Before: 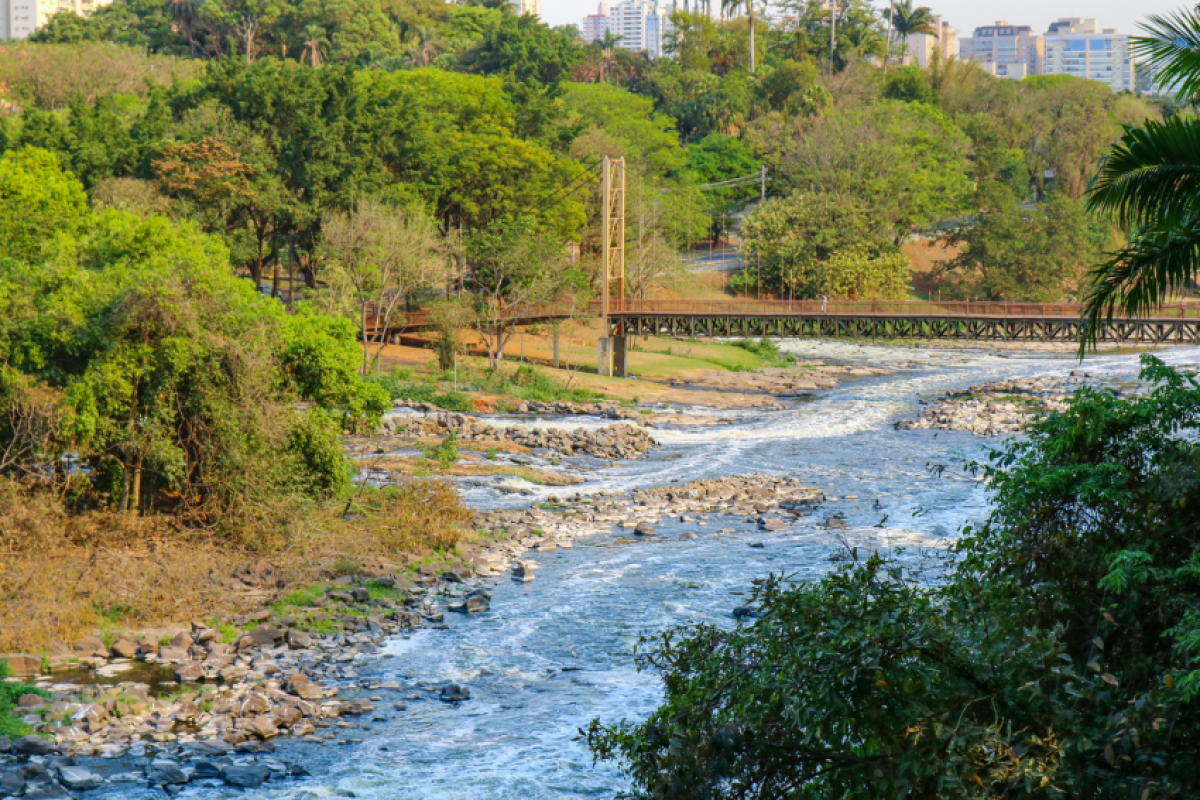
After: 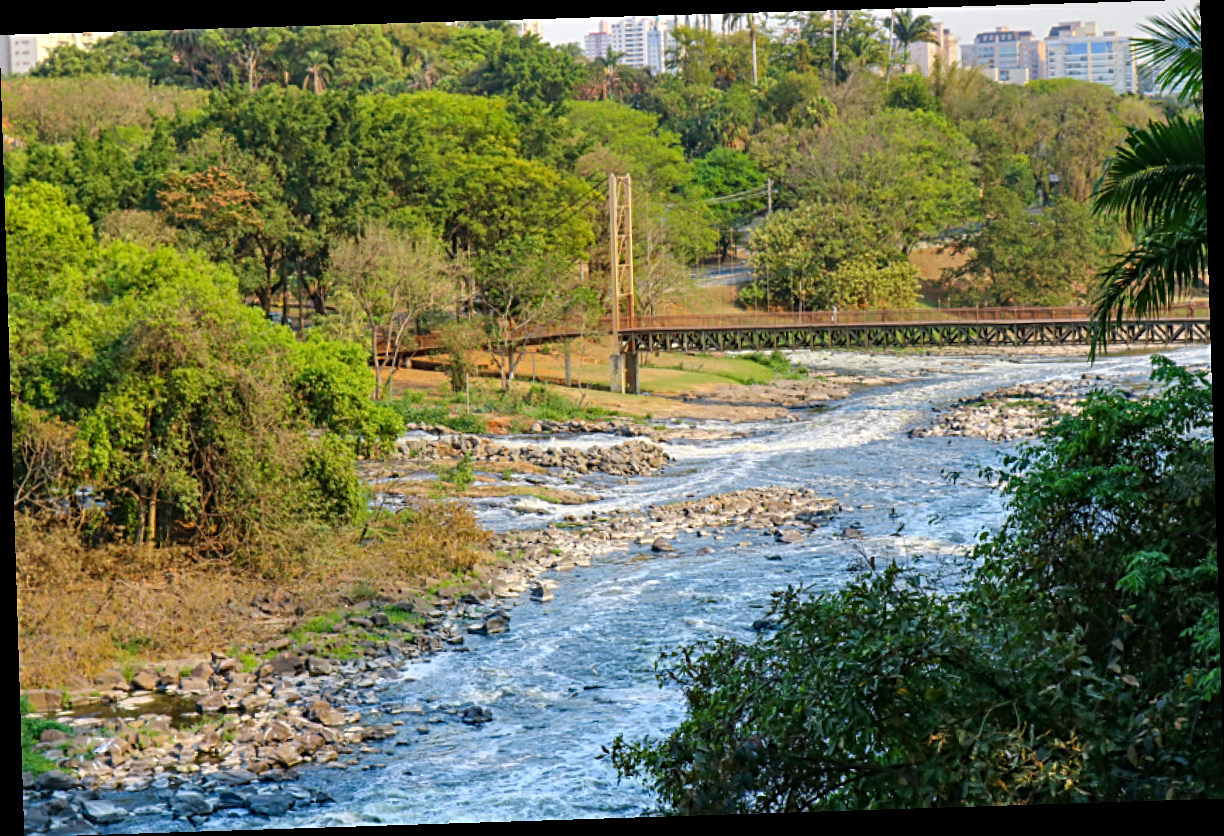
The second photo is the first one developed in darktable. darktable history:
tone equalizer: on, module defaults
rotate and perspective: rotation -1.77°, lens shift (horizontal) 0.004, automatic cropping off
sharpen: radius 3.119
